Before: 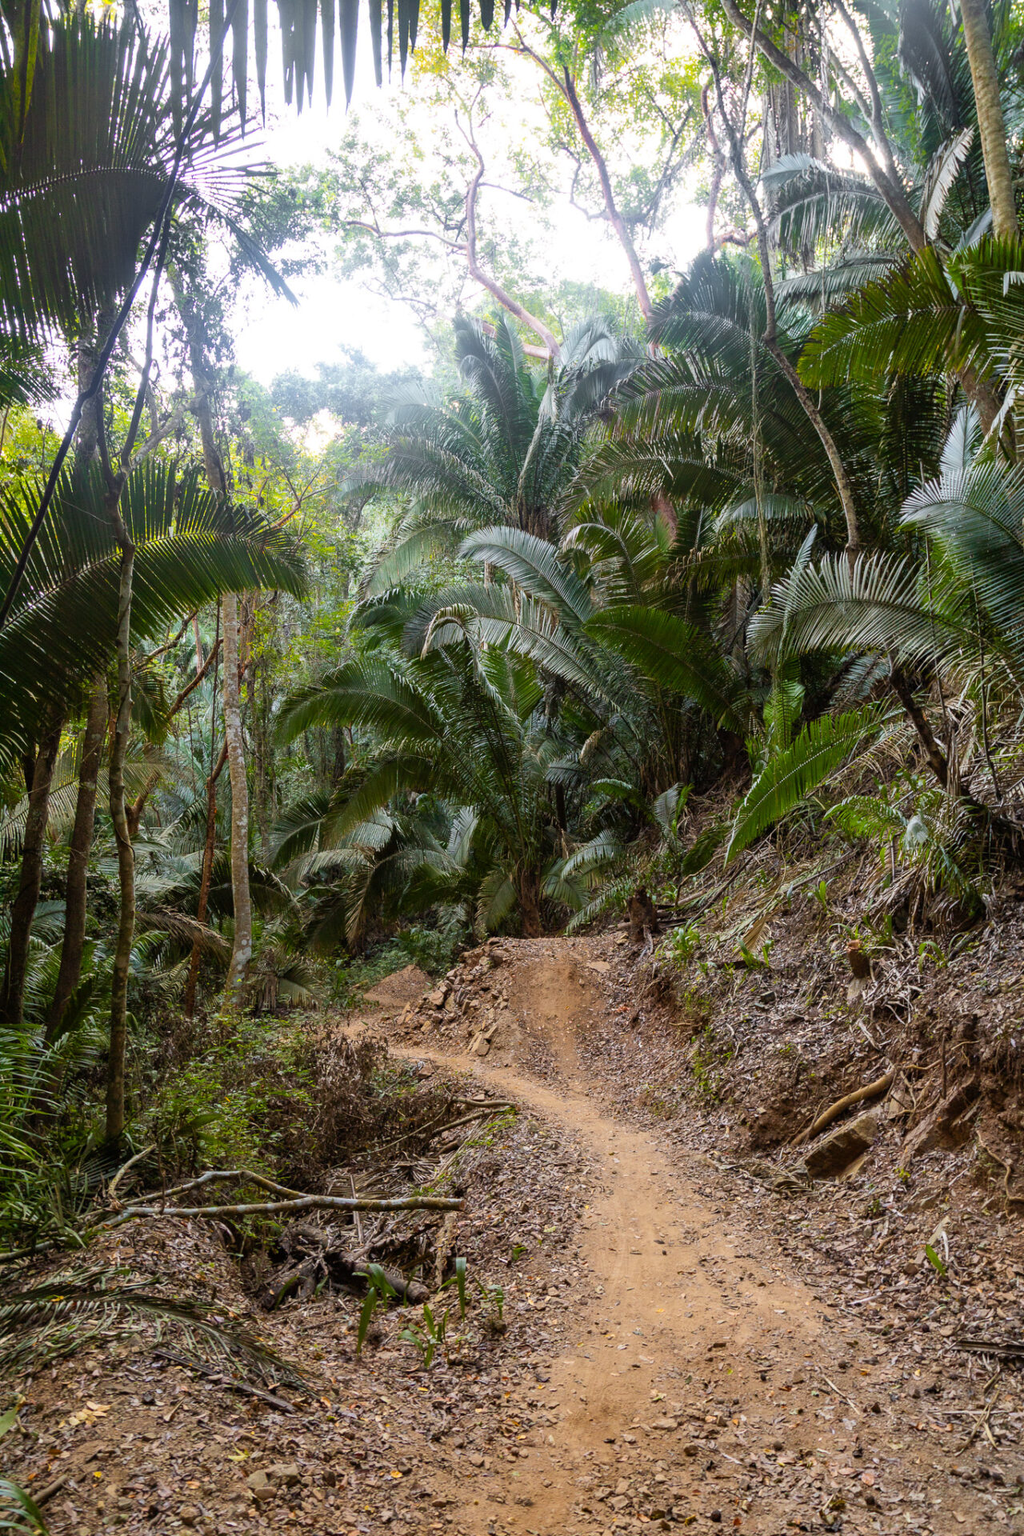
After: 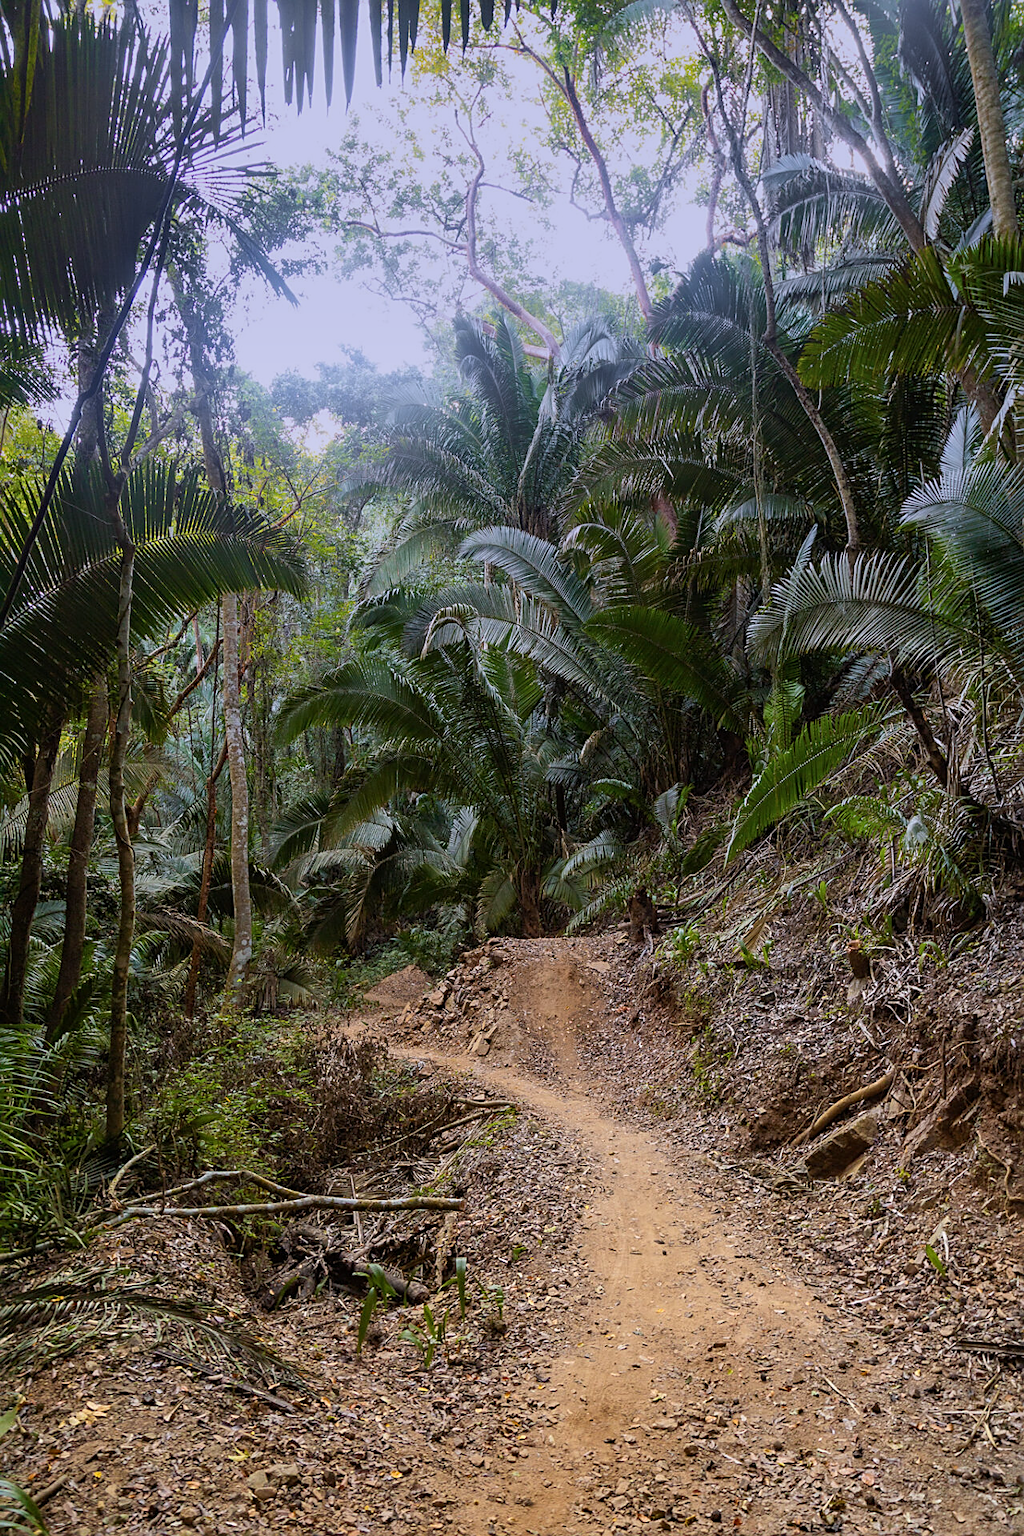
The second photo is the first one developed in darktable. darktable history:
sharpen: on, module defaults
graduated density: hue 238.83°, saturation 50%
